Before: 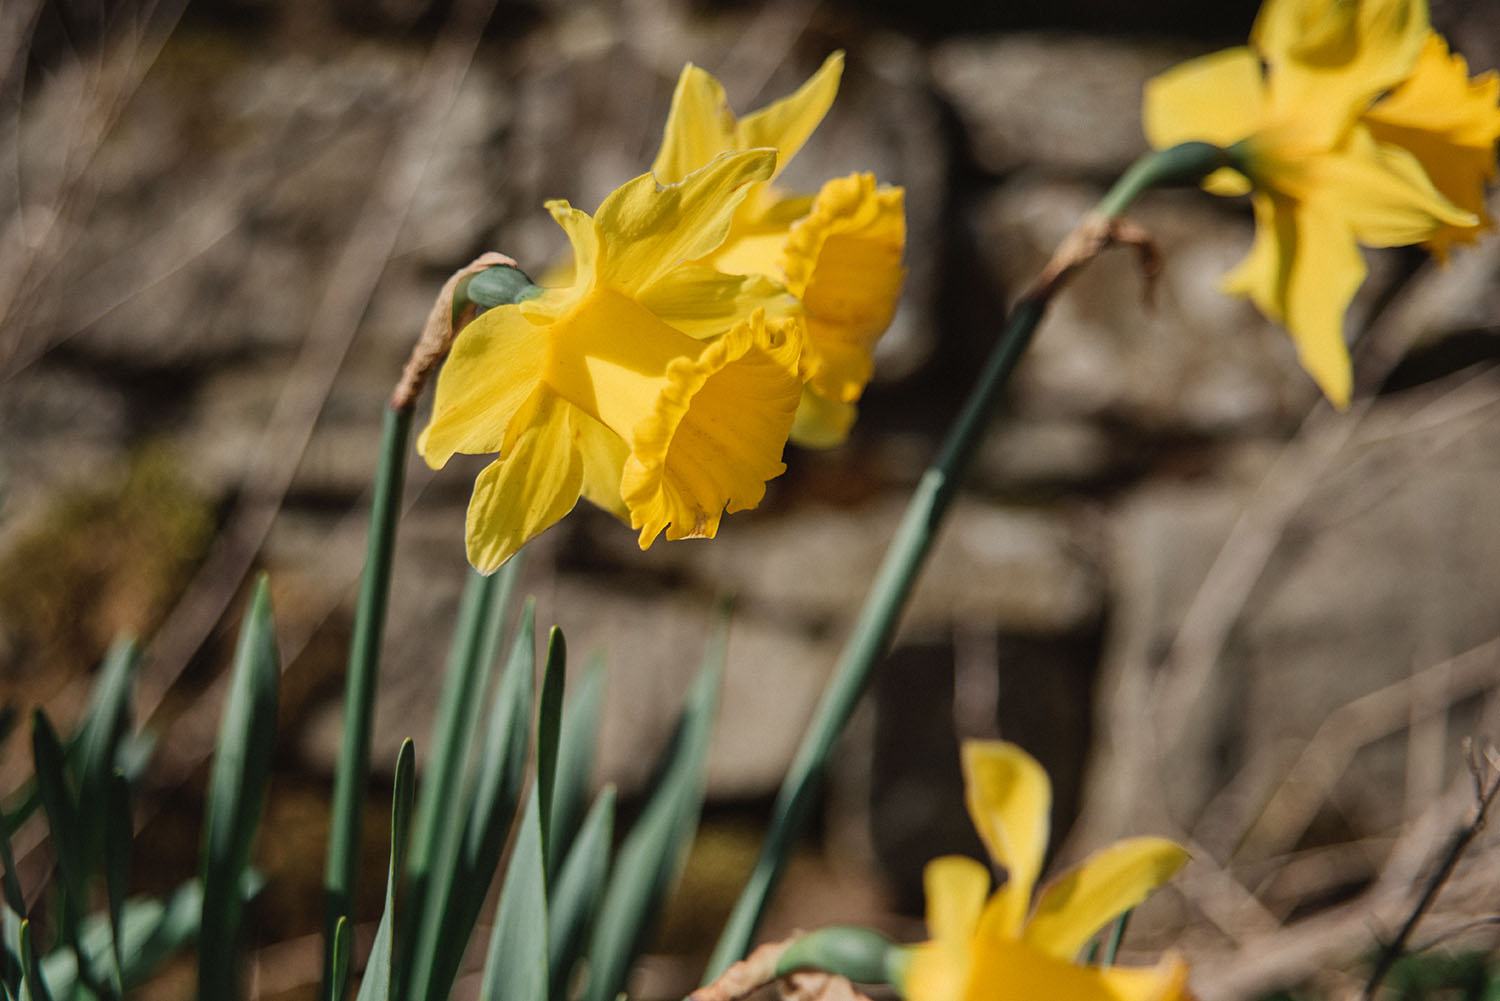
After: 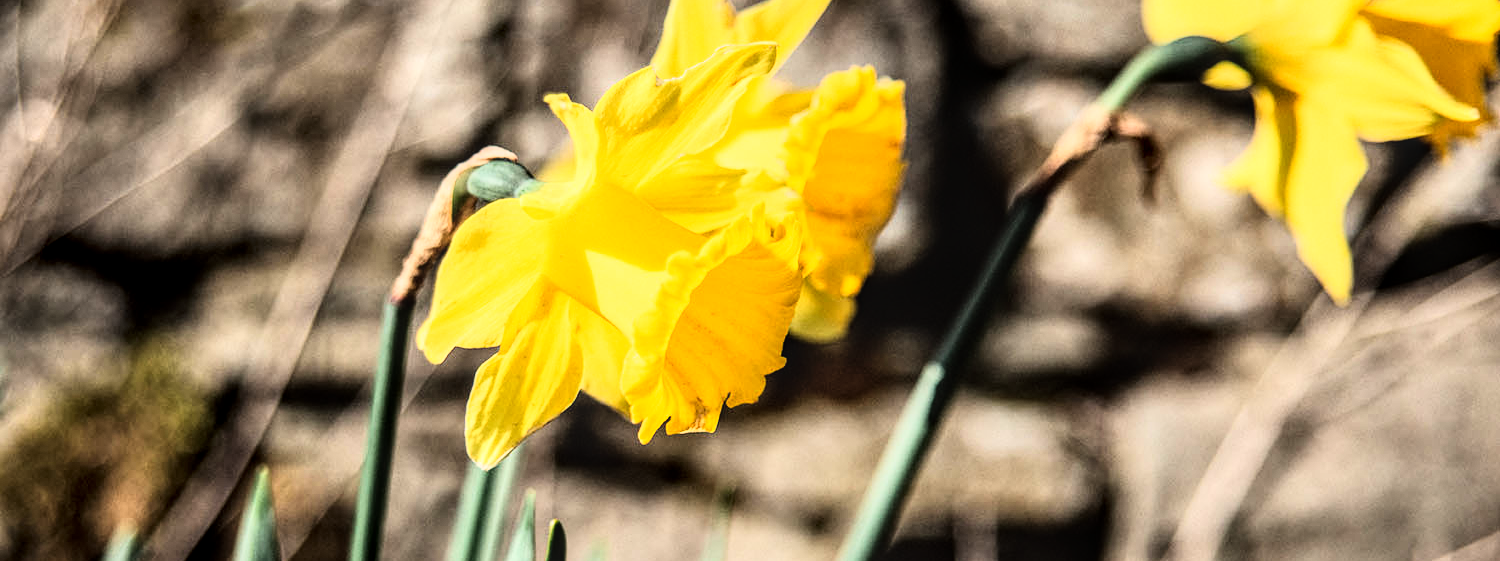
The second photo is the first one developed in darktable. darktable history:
crop and rotate: top 10.605%, bottom 33.274%
local contrast: detail 130%
rgb curve: curves: ch0 [(0, 0) (0.21, 0.15) (0.24, 0.21) (0.5, 0.75) (0.75, 0.96) (0.89, 0.99) (1, 1)]; ch1 [(0, 0.02) (0.21, 0.13) (0.25, 0.2) (0.5, 0.67) (0.75, 0.9) (0.89, 0.97) (1, 1)]; ch2 [(0, 0.02) (0.21, 0.13) (0.25, 0.2) (0.5, 0.67) (0.75, 0.9) (0.89, 0.97) (1, 1)], compensate middle gray true
